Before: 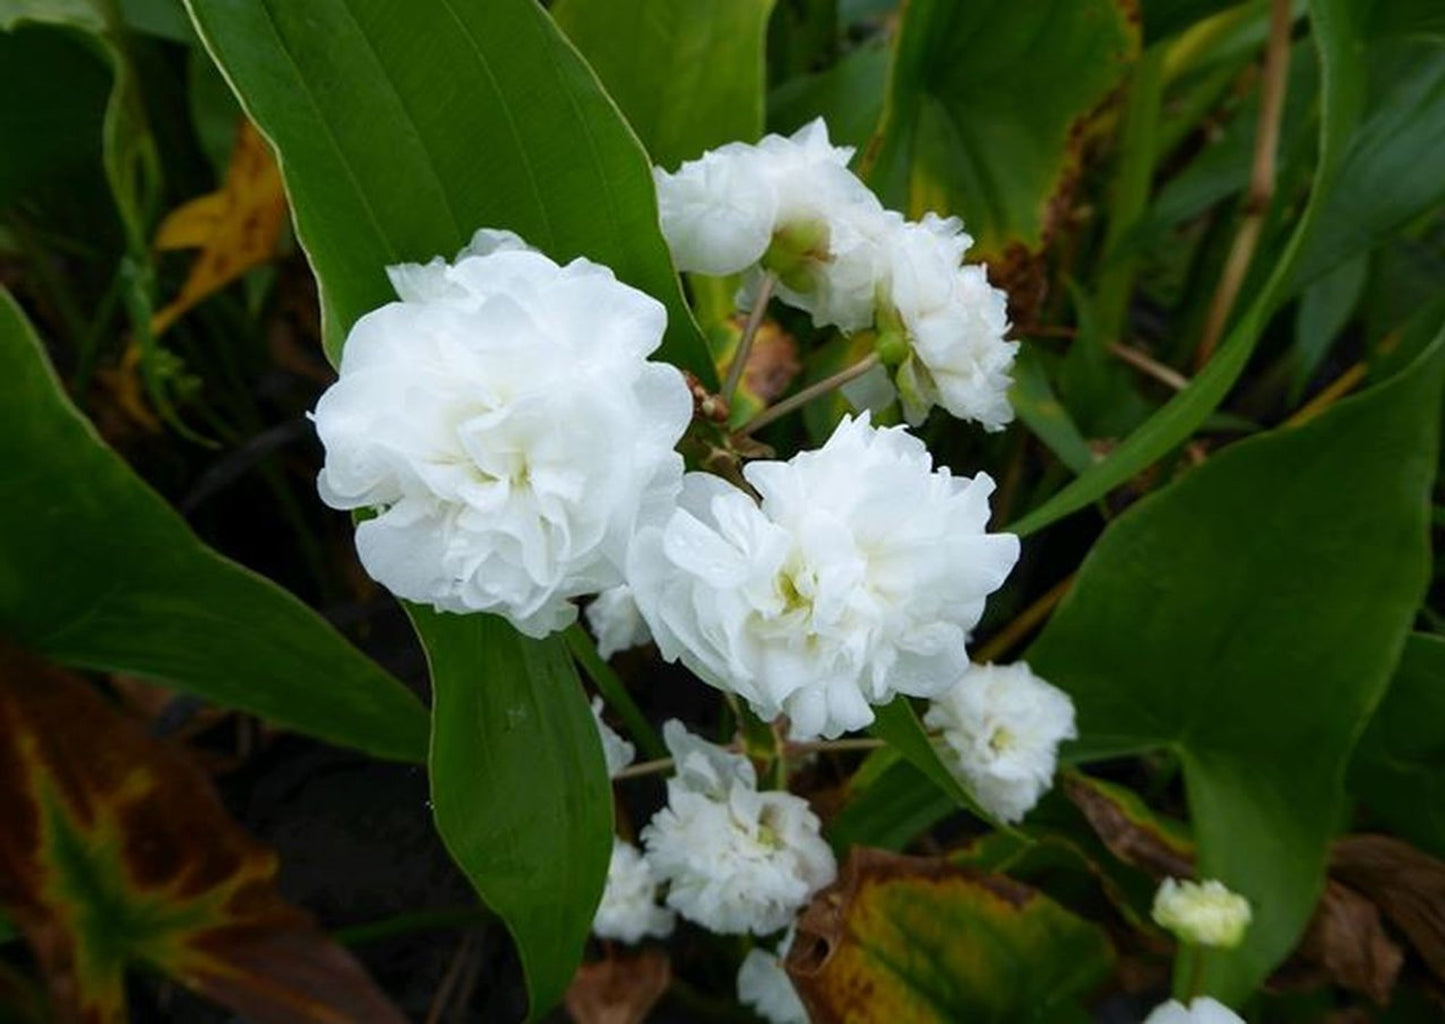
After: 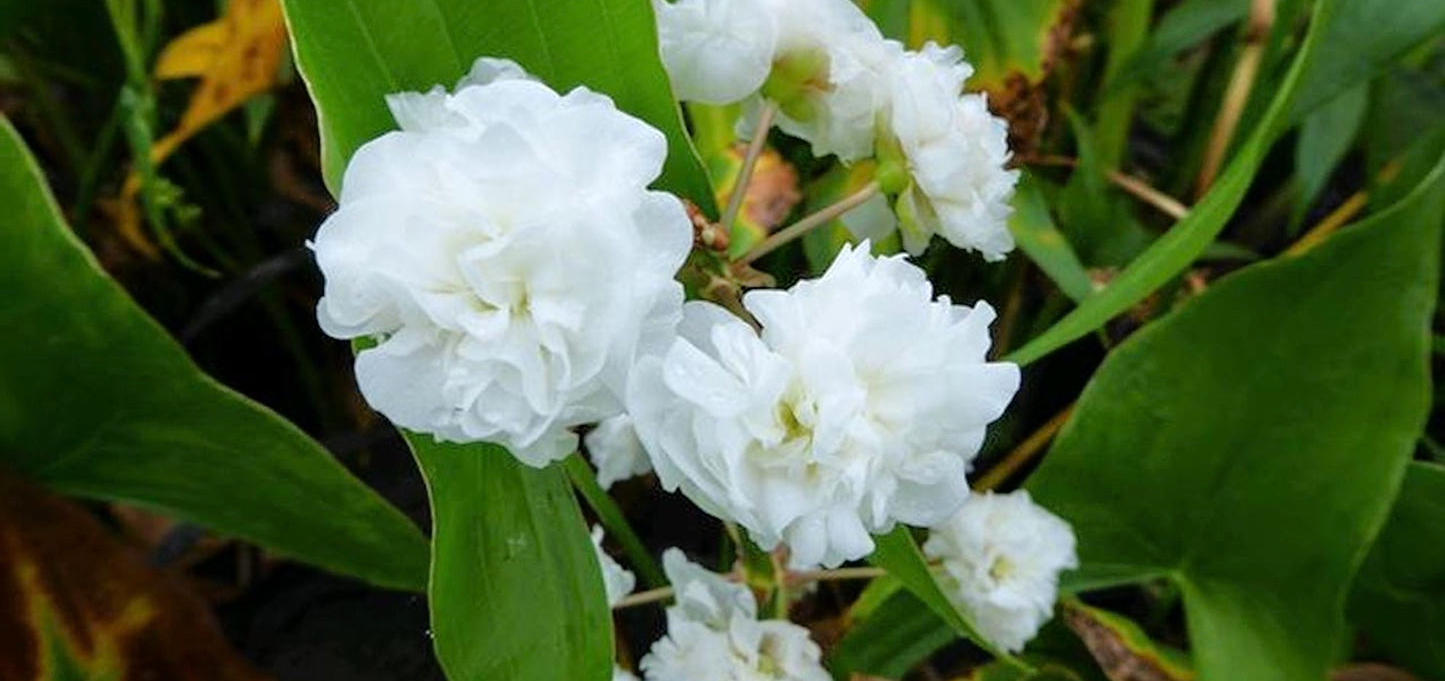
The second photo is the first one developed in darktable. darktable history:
tone equalizer: -7 EV 0.15 EV, -6 EV 0.6 EV, -5 EV 1.15 EV, -4 EV 1.33 EV, -3 EV 1.15 EV, -2 EV 0.6 EV, -1 EV 0.15 EV, mask exposure compensation -0.5 EV
crop: top 16.727%, bottom 16.727%
